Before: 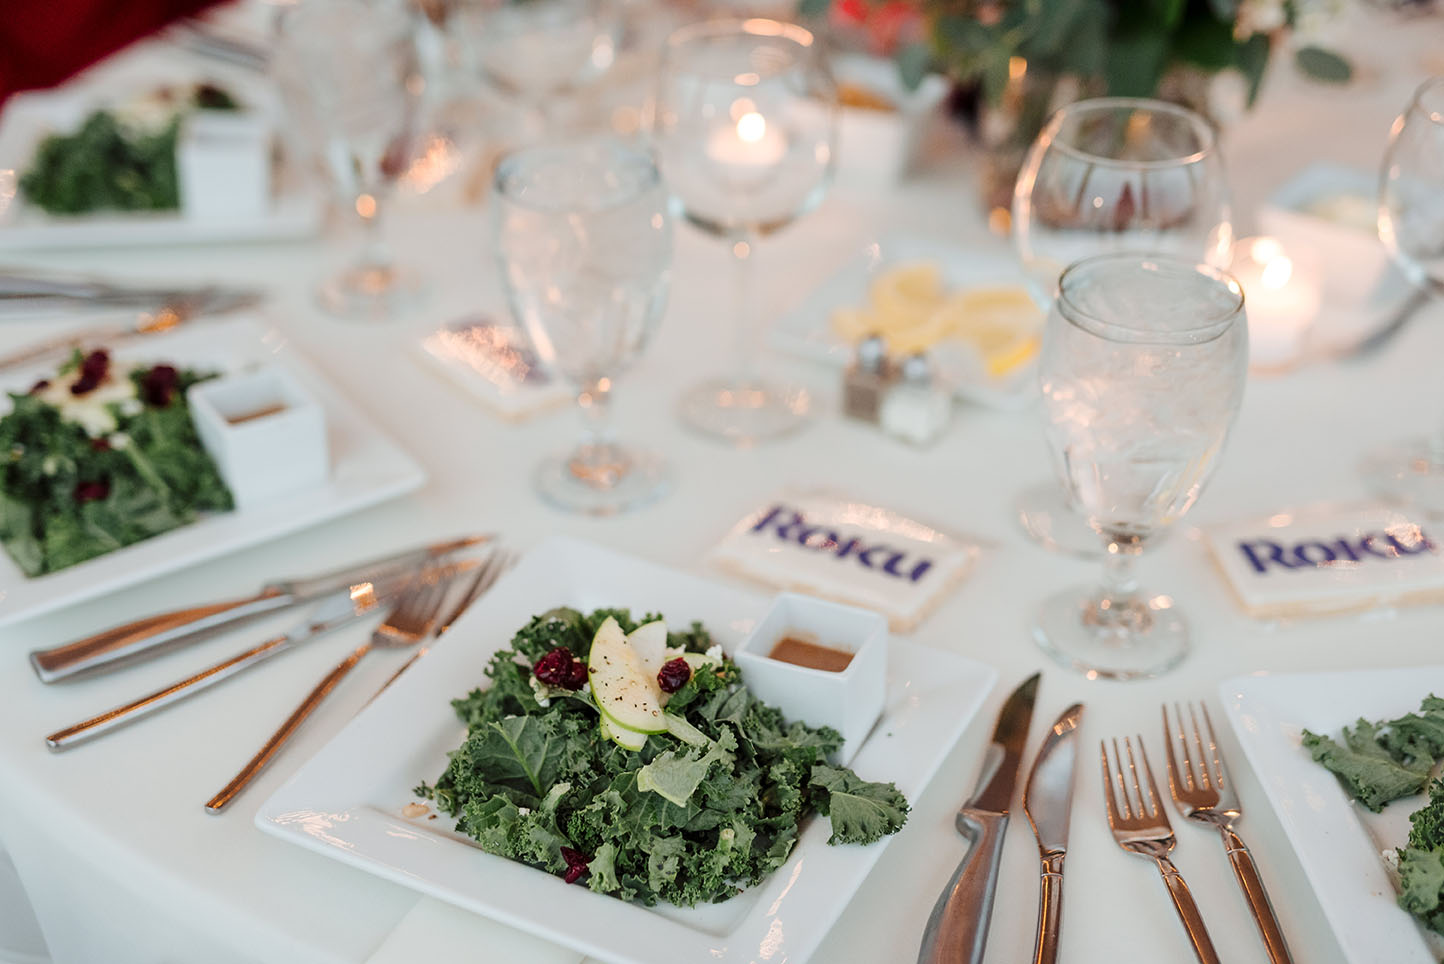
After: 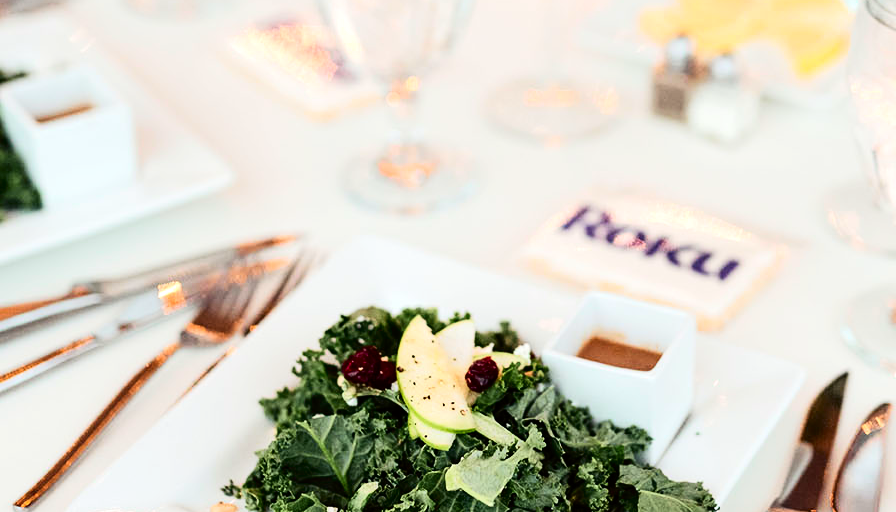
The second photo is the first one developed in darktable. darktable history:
tone curve: curves: ch0 [(0, 0) (0.128, 0.068) (0.292, 0.274) (0.46, 0.482) (0.653, 0.717) (0.819, 0.869) (0.998, 0.969)]; ch1 [(0, 0) (0.384, 0.365) (0.463, 0.45) (0.486, 0.486) (0.503, 0.504) (0.517, 0.517) (0.549, 0.572) (0.583, 0.615) (0.672, 0.699) (0.774, 0.817) (1, 1)]; ch2 [(0, 0) (0.374, 0.344) (0.446, 0.443) (0.494, 0.5) (0.527, 0.529) (0.565, 0.591) (0.644, 0.682) (1, 1)], color space Lab, independent channels, preserve colors none
tone equalizer: -8 EV -0.75 EV, -7 EV -0.7 EV, -6 EV -0.6 EV, -5 EV -0.4 EV, -3 EV 0.4 EV, -2 EV 0.6 EV, -1 EV 0.7 EV, +0 EV 0.75 EV, edges refinement/feathering 500, mask exposure compensation -1.57 EV, preserve details no
crop: left 13.312%, top 31.28%, right 24.627%, bottom 15.582%
